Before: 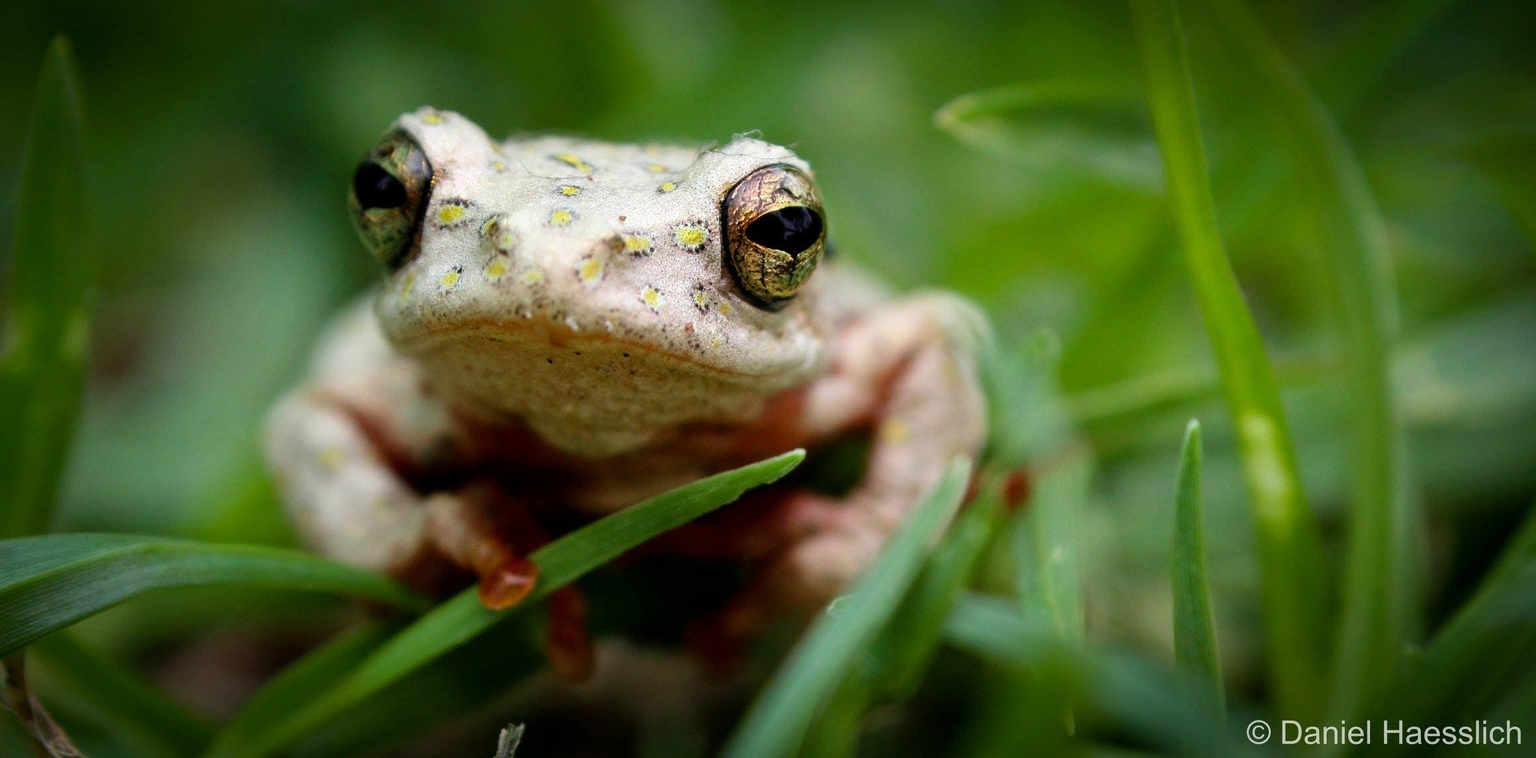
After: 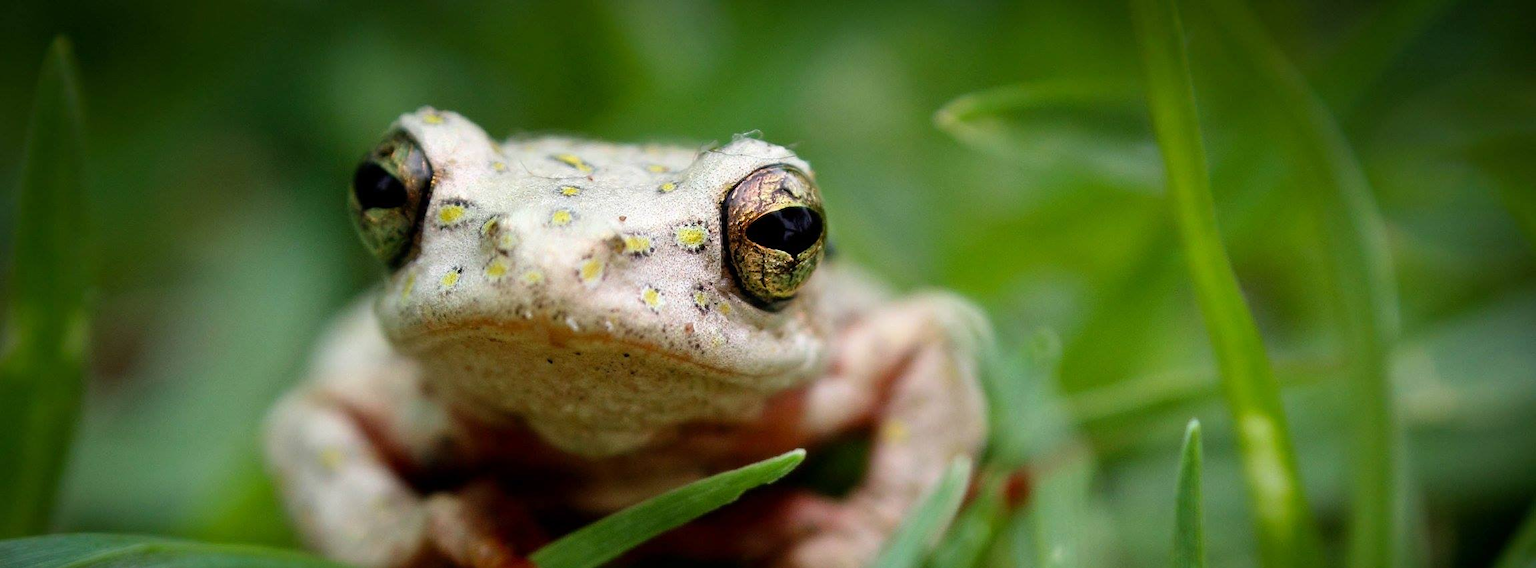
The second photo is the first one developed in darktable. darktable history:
crop: bottom 24.987%
